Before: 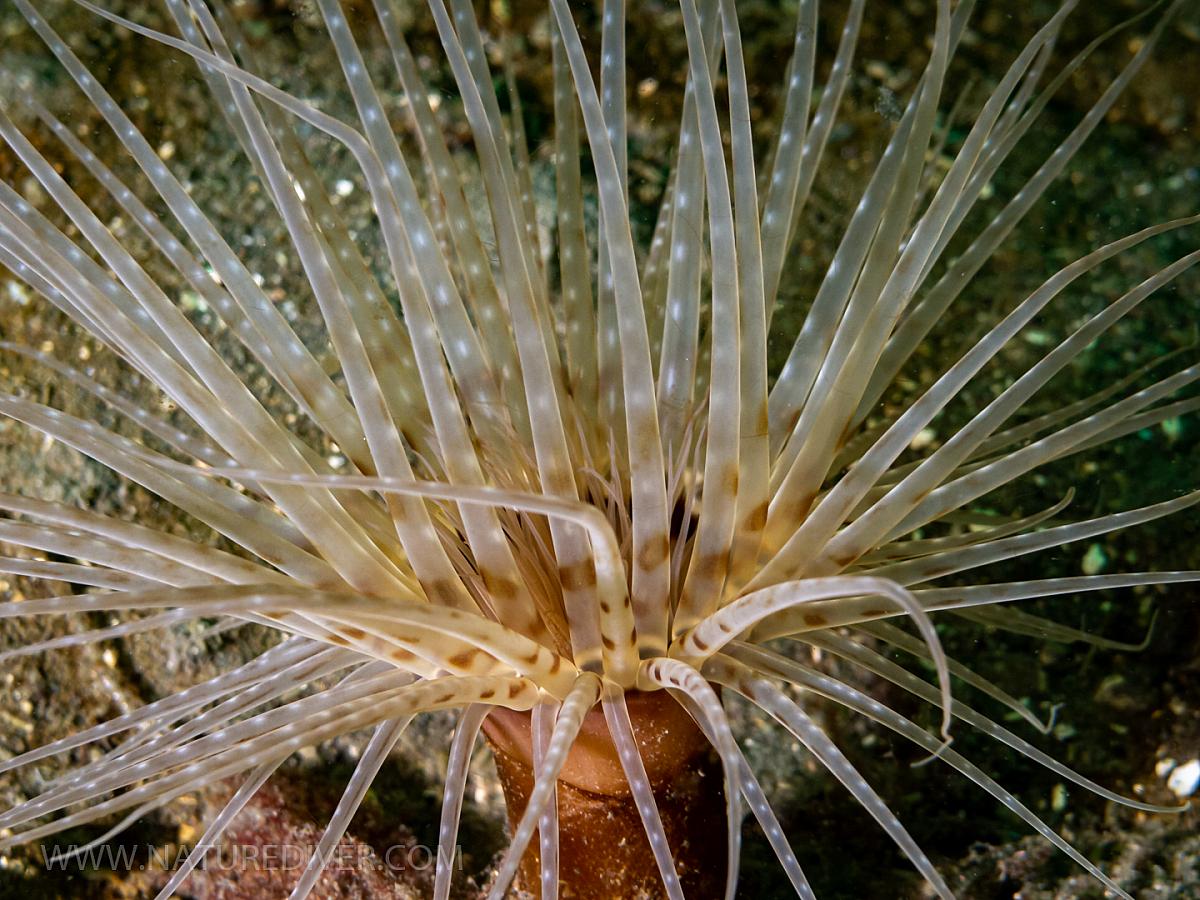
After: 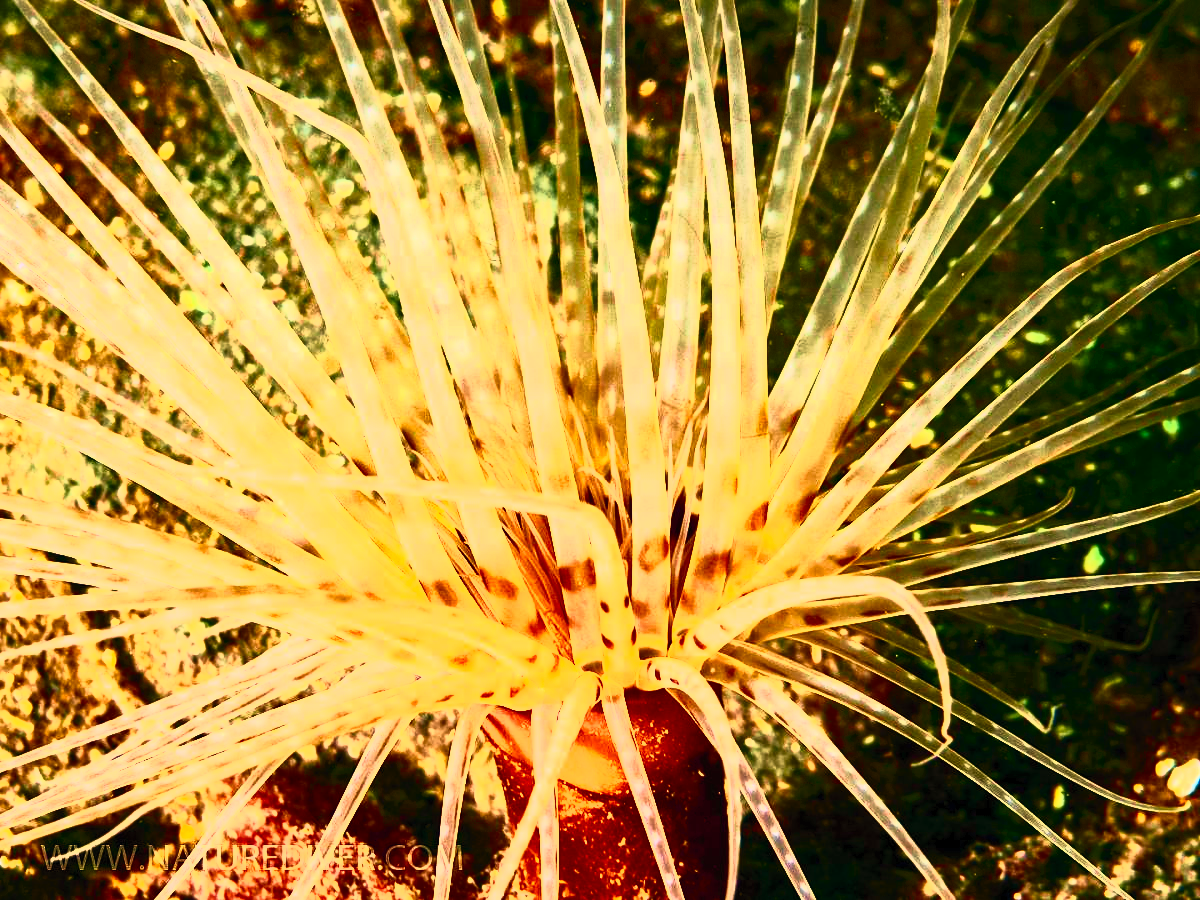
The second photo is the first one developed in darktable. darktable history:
tone curve: curves: ch0 [(0, 0) (0.046, 0.031) (0.163, 0.114) (0.391, 0.432) (0.488, 0.561) (0.695, 0.839) (0.785, 0.904) (1, 0.965)]; ch1 [(0, 0) (0.248, 0.252) (0.427, 0.412) (0.482, 0.462) (0.499, 0.497) (0.518, 0.52) (0.535, 0.577) (0.585, 0.623) (0.679, 0.743) (0.788, 0.809) (1, 1)]; ch2 [(0, 0) (0.313, 0.262) (0.427, 0.417) (0.473, 0.47) (0.503, 0.503) (0.523, 0.515) (0.557, 0.596) (0.598, 0.646) (0.708, 0.771) (1, 1)], color space Lab, independent channels, preserve colors none
contrast brightness saturation: contrast 0.83, brightness 0.59, saturation 0.59
velvia: on, module defaults
white balance: red 1.138, green 0.996, blue 0.812
